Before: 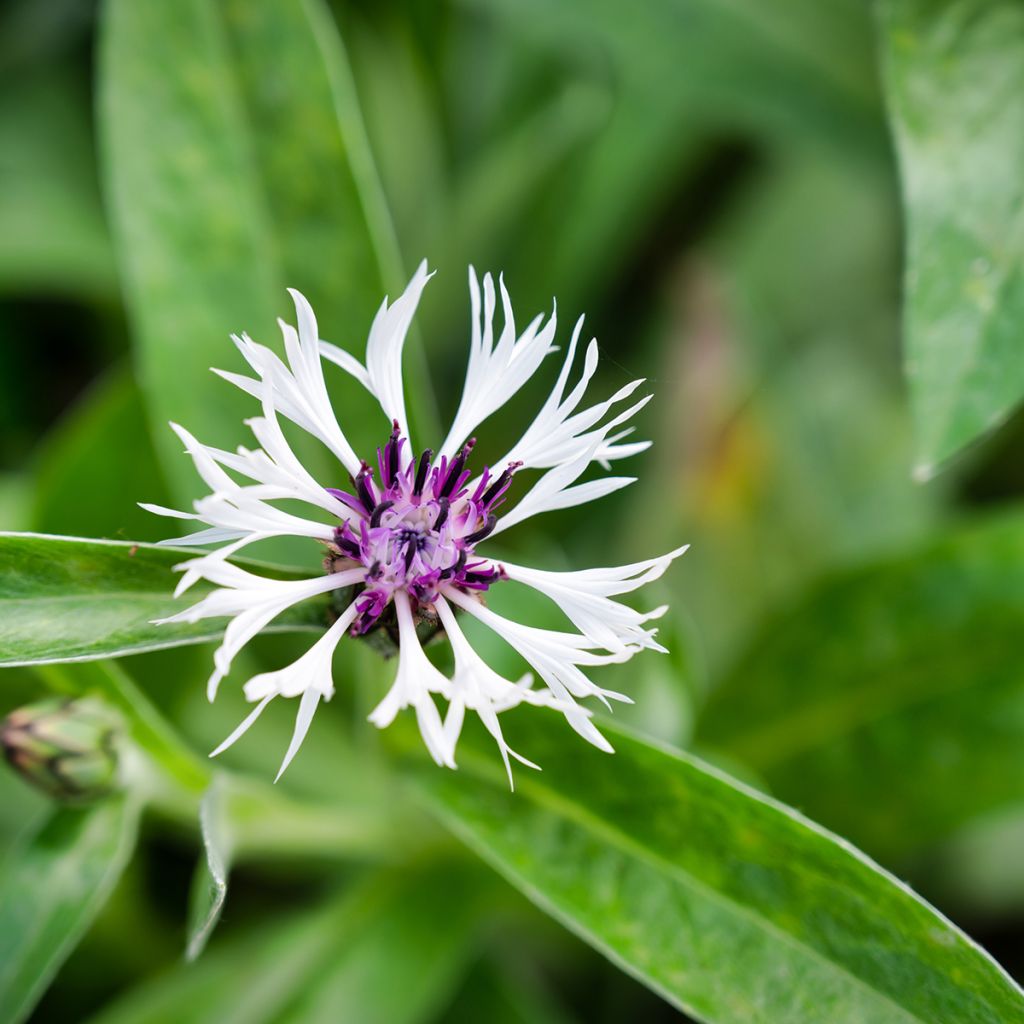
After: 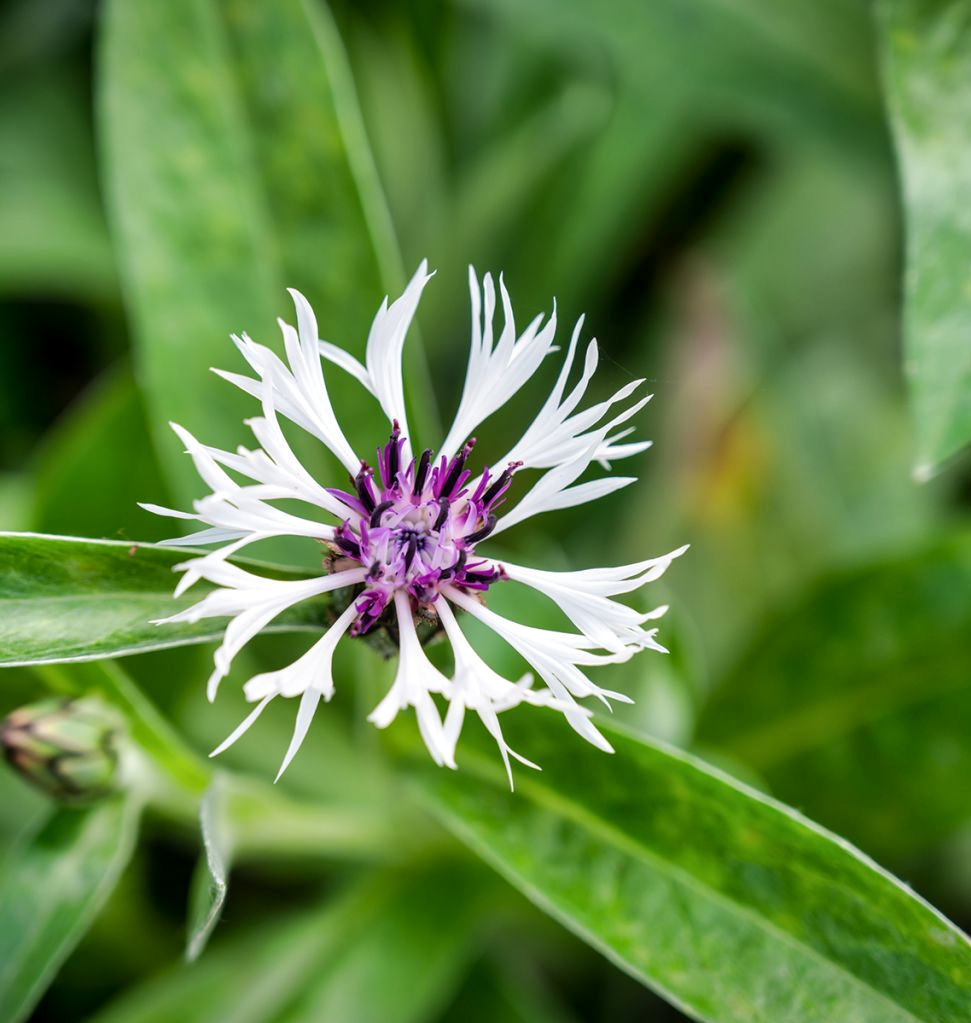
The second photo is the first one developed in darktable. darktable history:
crop and rotate: left 0%, right 5.128%
local contrast: on, module defaults
